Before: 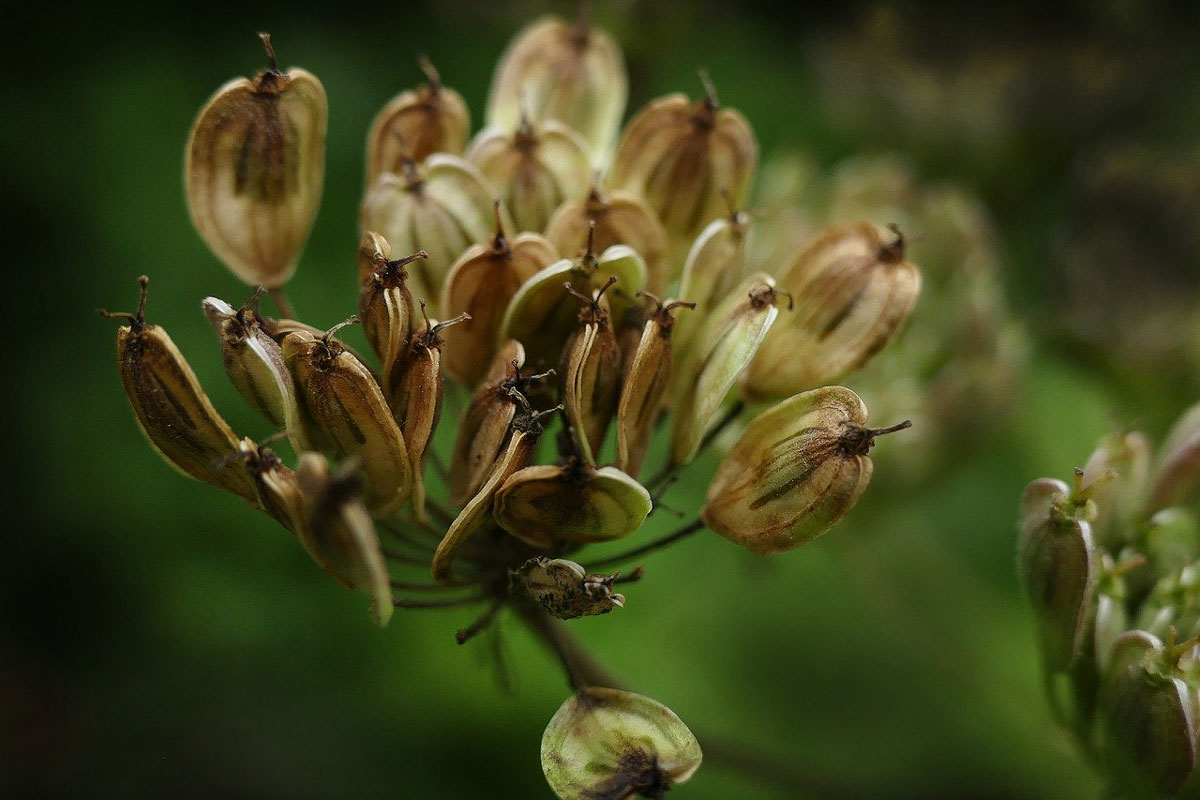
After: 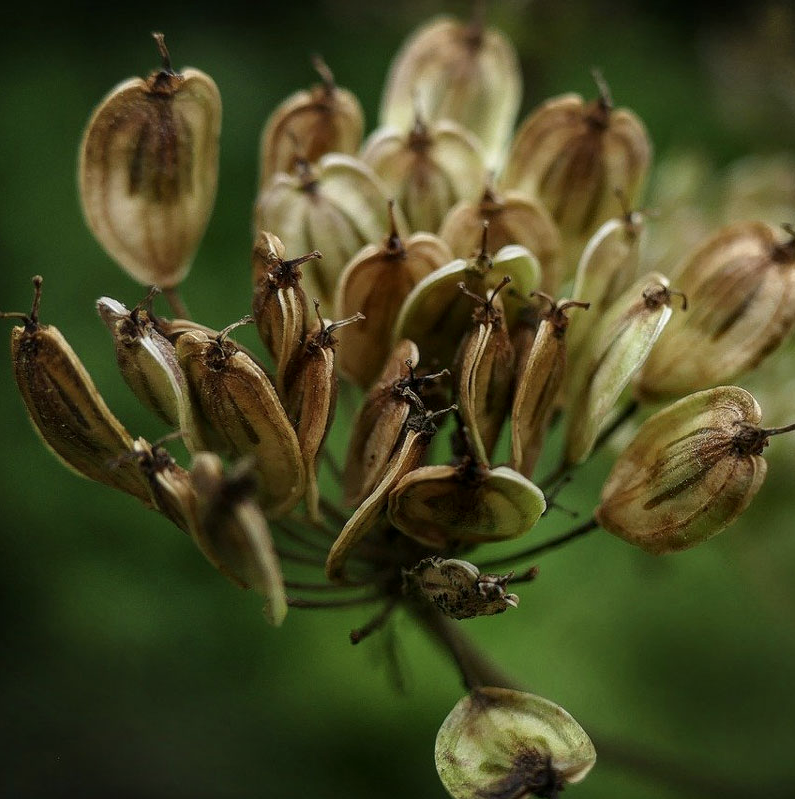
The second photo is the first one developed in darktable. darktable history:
contrast brightness saturation: contrast -0.067, brightness -0.043, saturation -0.11
crop and rotate: left 8.89%, right 24.79%
local contrast: detail 130%
